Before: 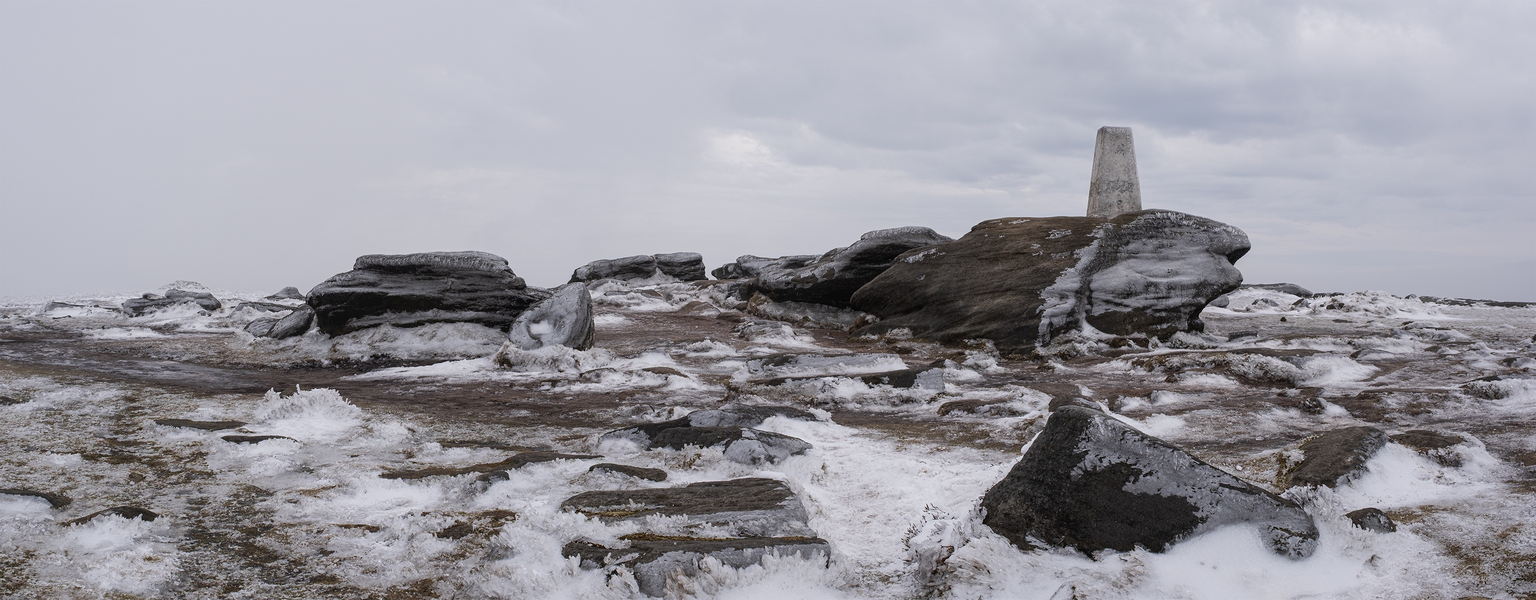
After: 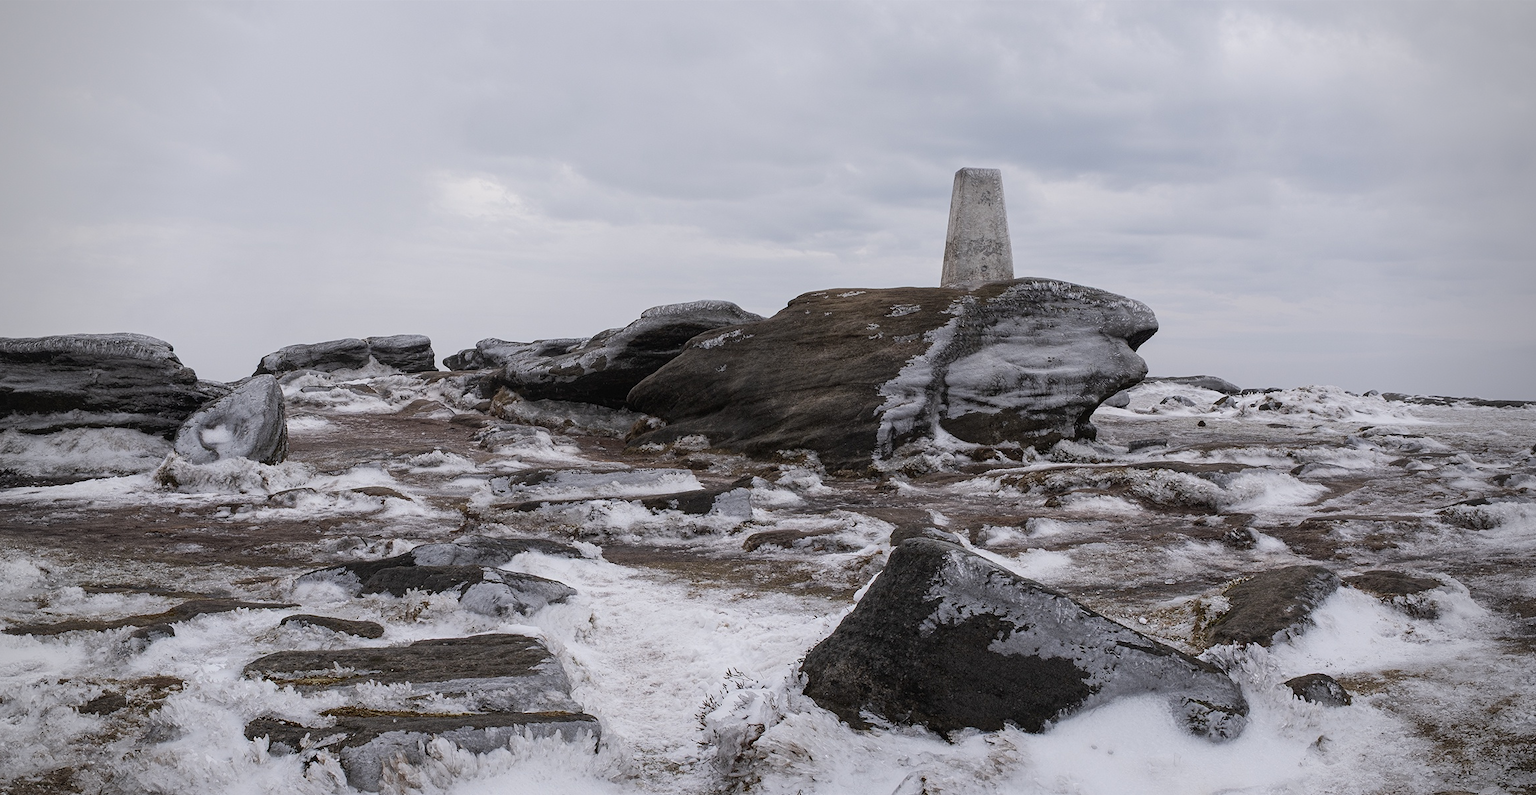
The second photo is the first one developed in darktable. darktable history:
white balance: emerald 1
crop and rotate: left 24.6%
vignetting: on, module defaults
